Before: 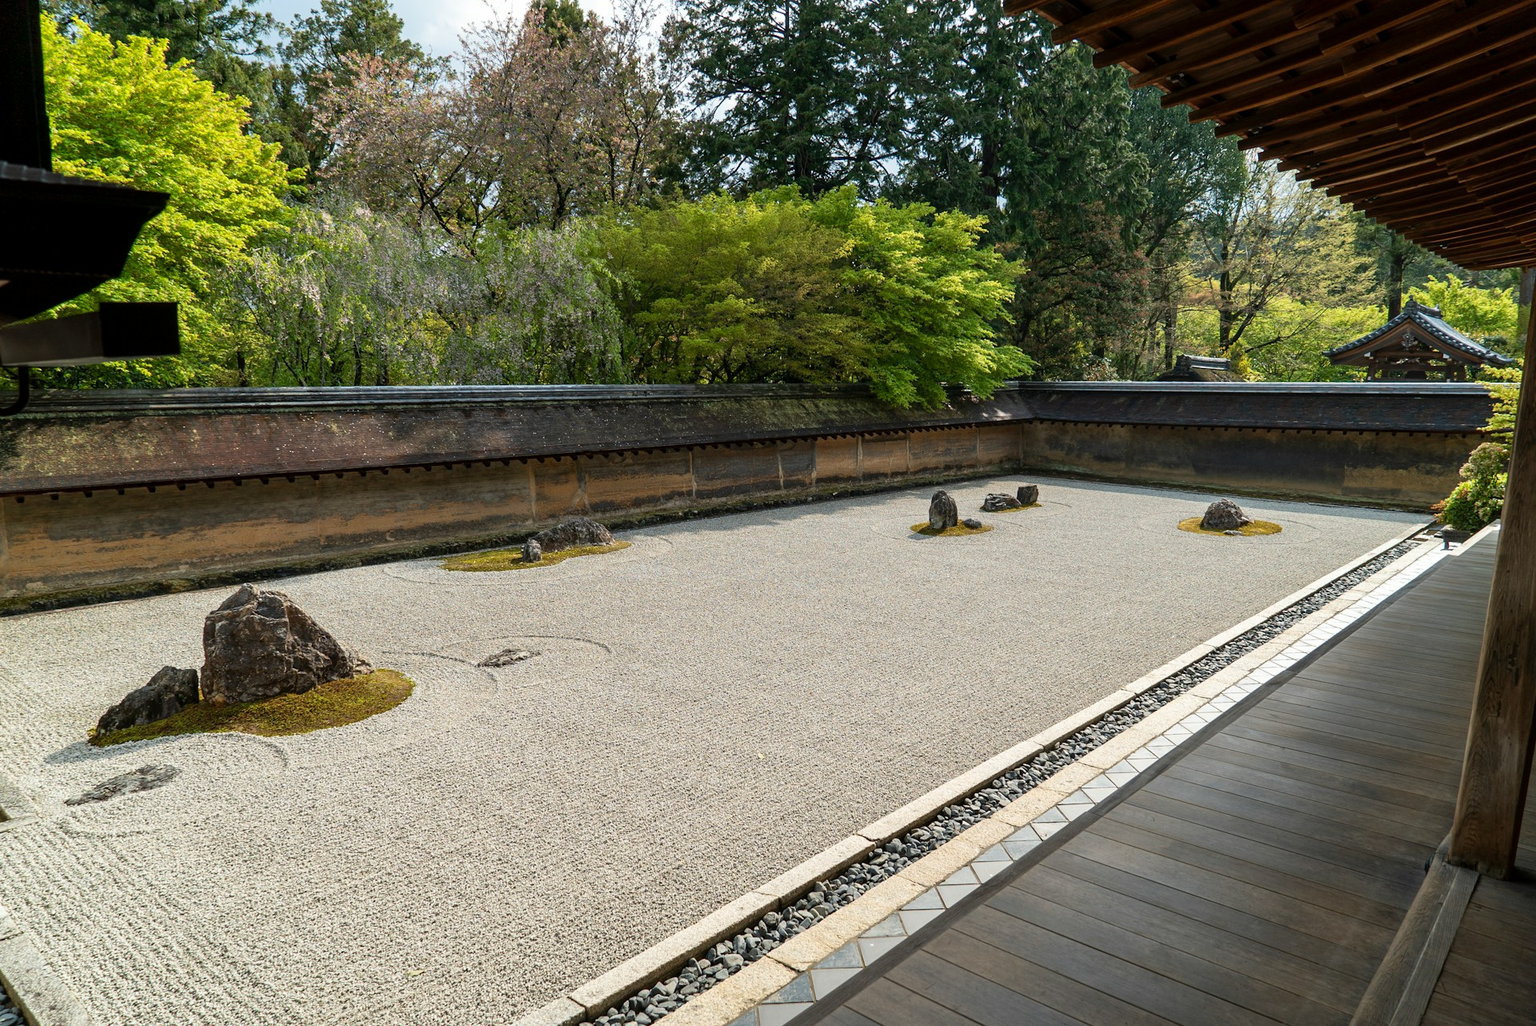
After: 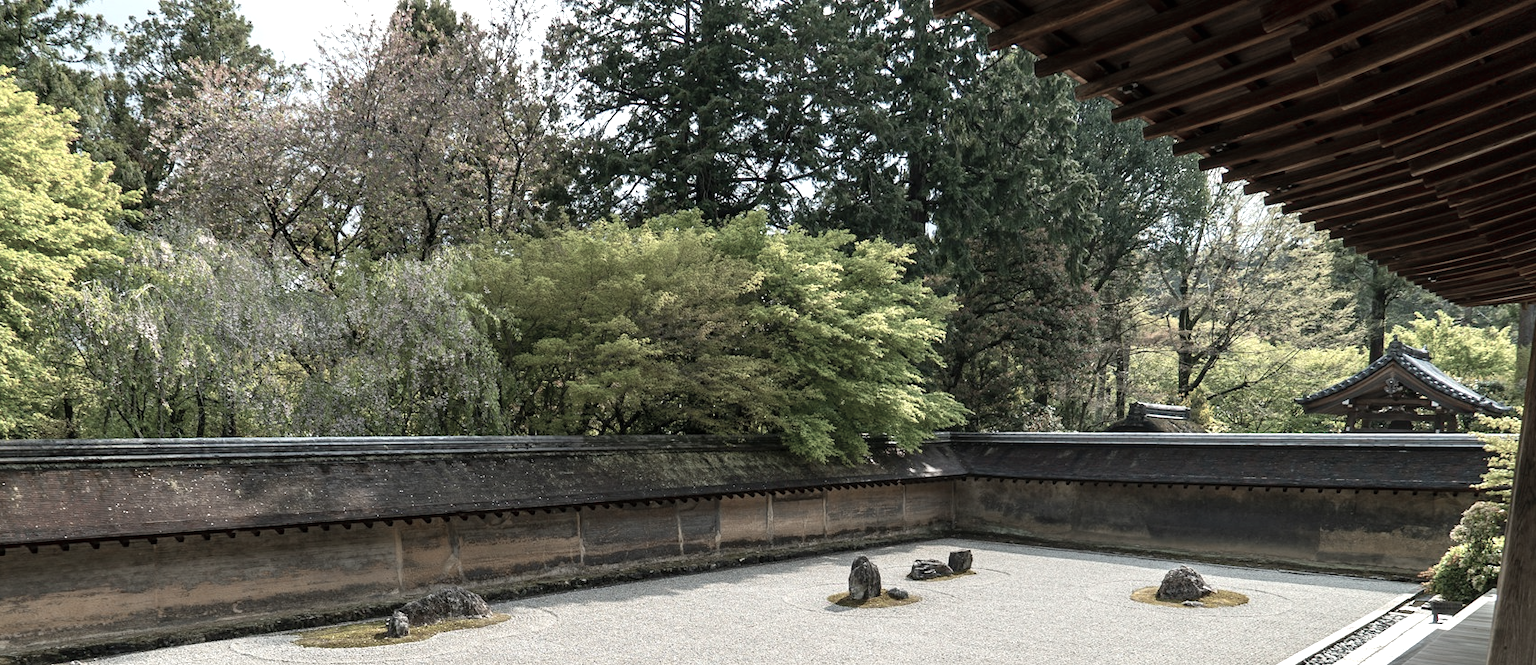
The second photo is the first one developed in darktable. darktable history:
exposure: black level correction 0, exposure 0.5 EV, compensate exposure bias true, compensate highlight preservation false
color zones: curves: ch0 [(0, 0.6) (0.129, 0.508) (0.193, 0.483) (0.429, 0.5) (0.571, 0.5) (0.714, 0.5) (0.857, 0.5) (1, 0.6)]; ch1 [(0, 0.481) (0.112, 0.245) (0.213, 0.223) (0.429, 0.233) (0.571, 0.231) (0.683, 0.242) (0.857, 0.296) (1, 0.481)]
crop and rotate: left 11.812%, bottom 42.776%
